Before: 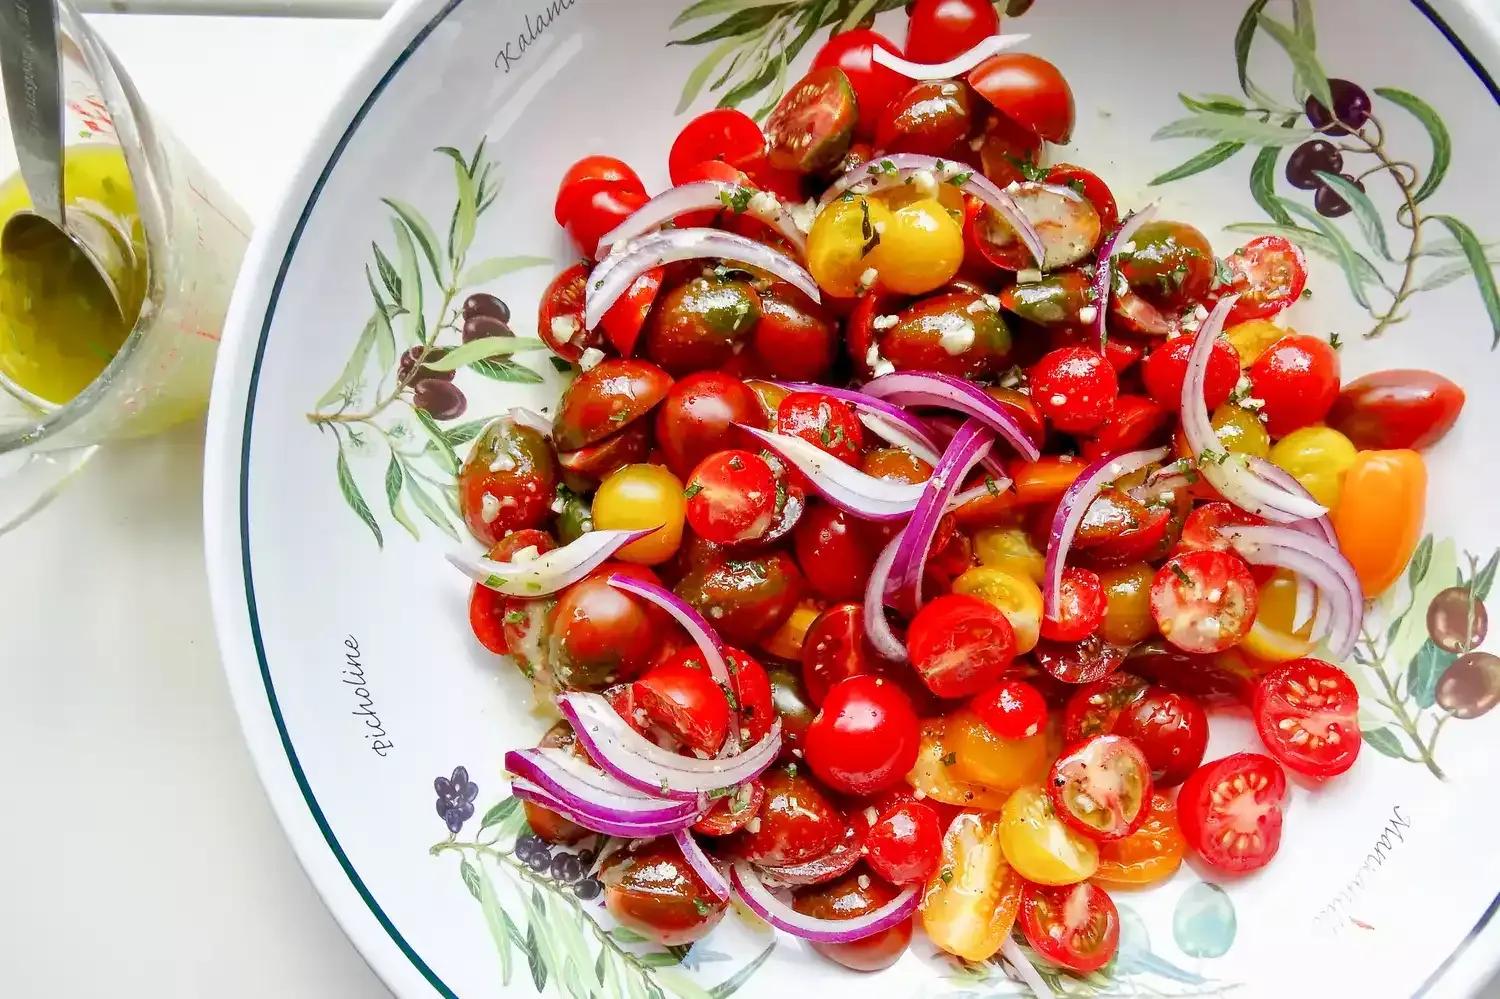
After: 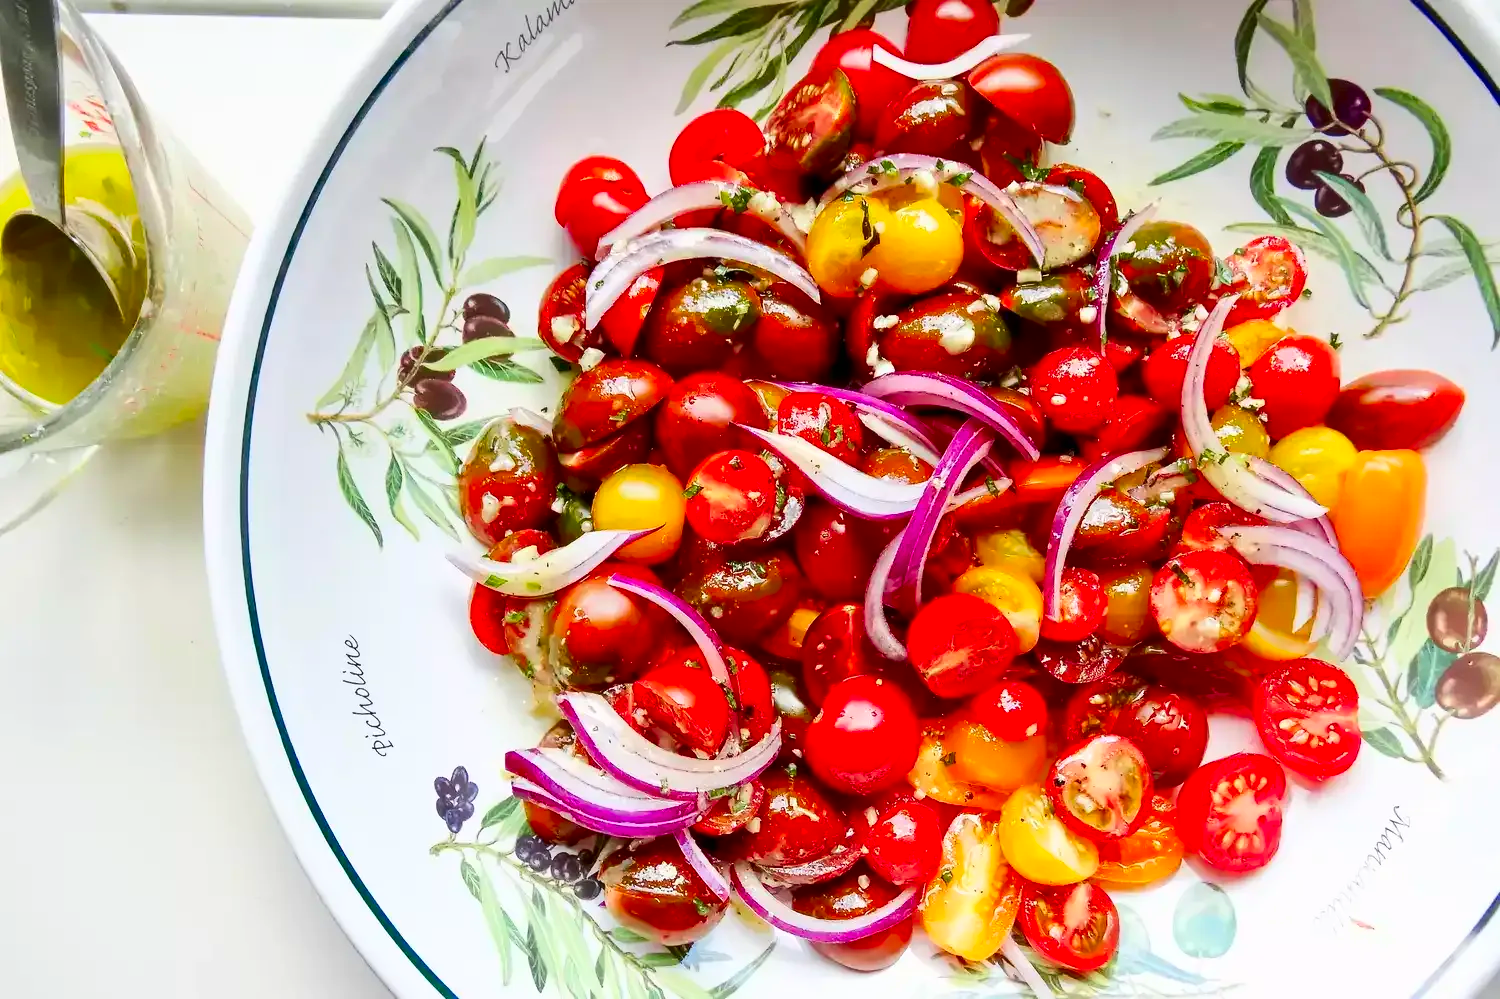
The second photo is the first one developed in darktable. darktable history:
contrast brightness saturation: contrast 0.18, saturation 0.3
